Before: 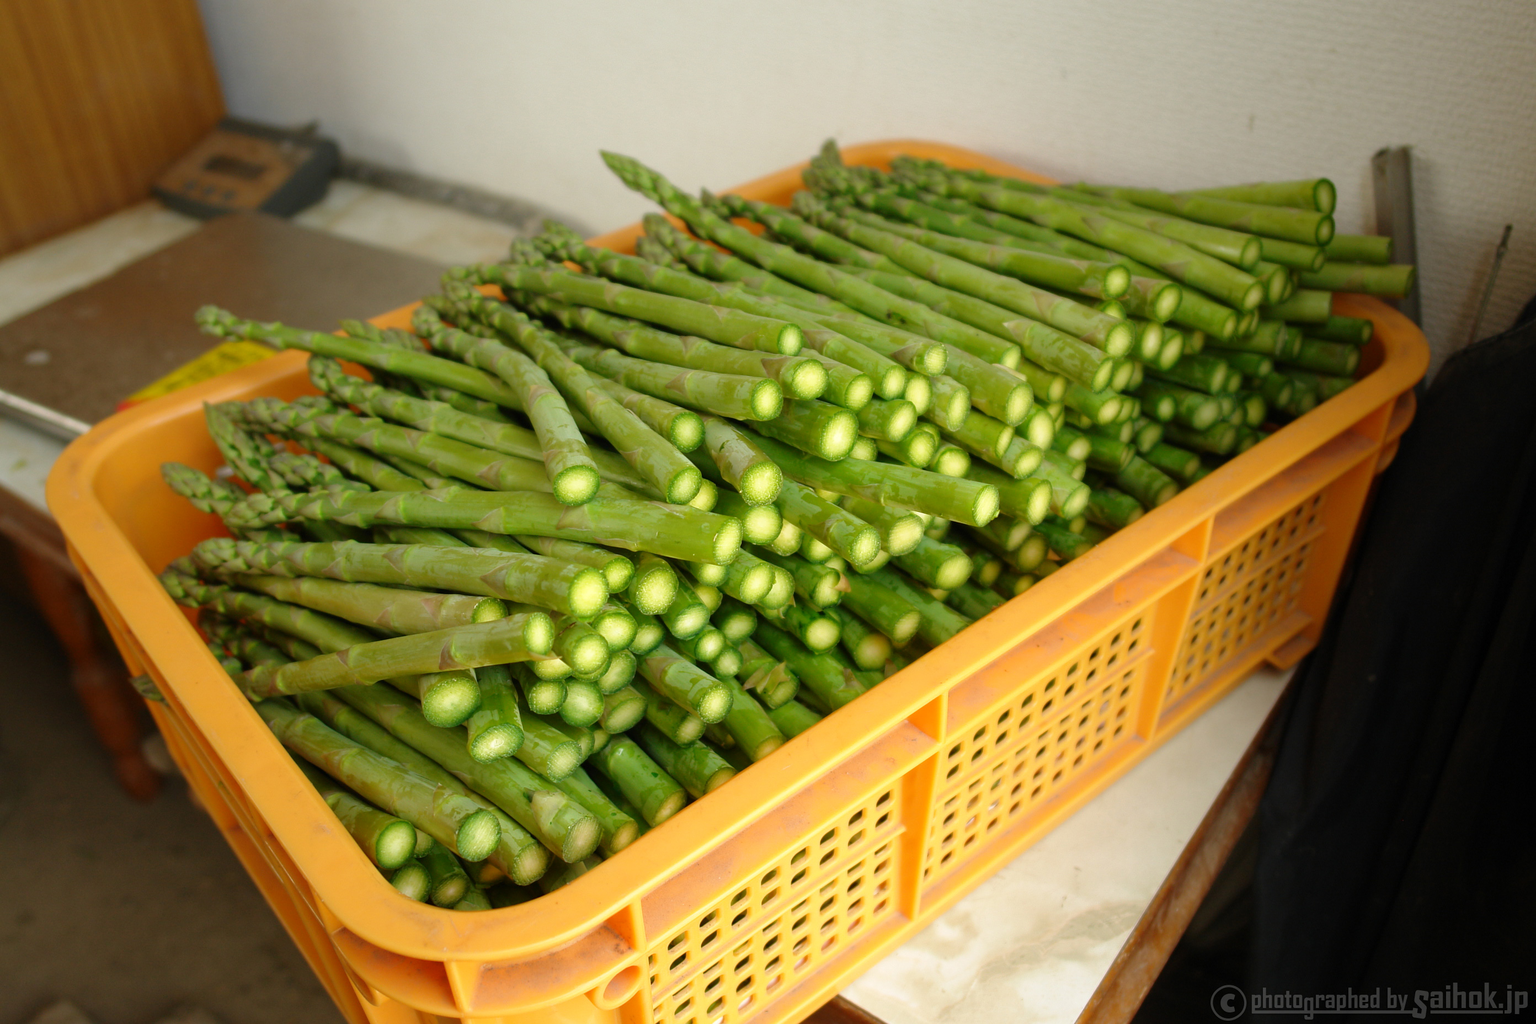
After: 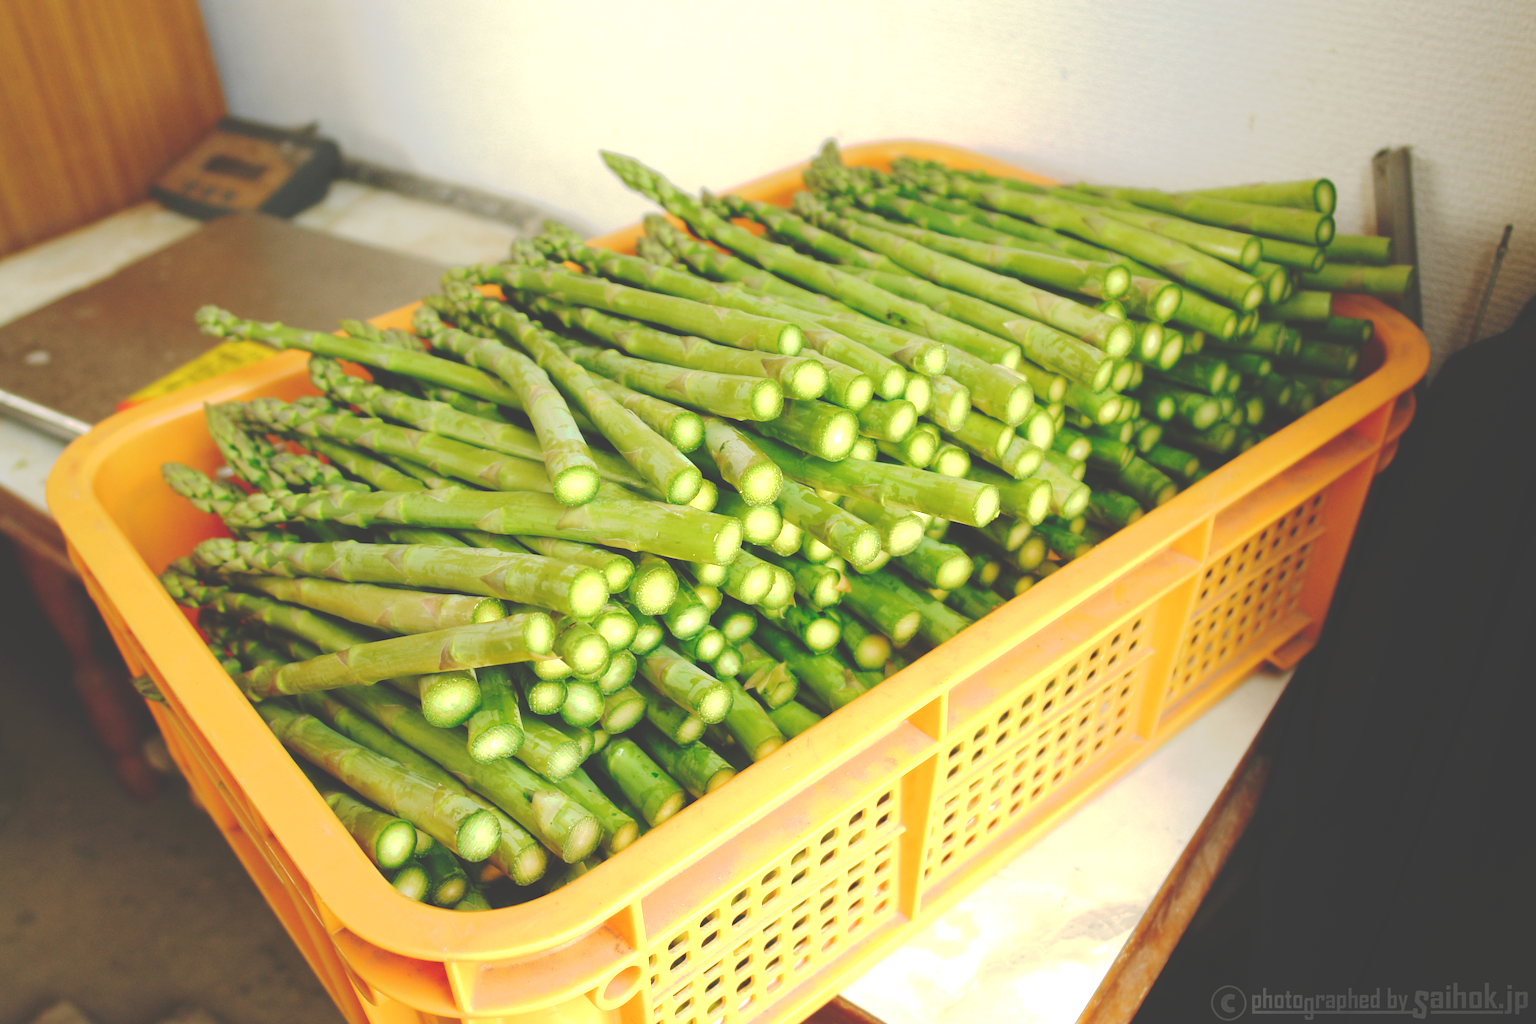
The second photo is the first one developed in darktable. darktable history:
exposure: black level correction 0, exposure 0.7 EV, compensate exposure bias true, compensate highlight preservation false
tone curve: curves: ch0 [(0, 0) (0.003, 0.241) (0.011, 0.241) (0.025, 0.242) (0.044, 0.246) (0.069, 0.25) (0.1, 0.251) (0.136, 0.256) (0.177, 0.275) (0.224, 0.293) (0.277, 0.326) (0.335, 0.38) (0.399, 0.449) (0.468, 0.525) (0.543, 0.606) (0.623, 0.683) (0.709, 0.751) (0.801, 0.824) (0.898, 0.871) (1, 1)], preserve colors none
